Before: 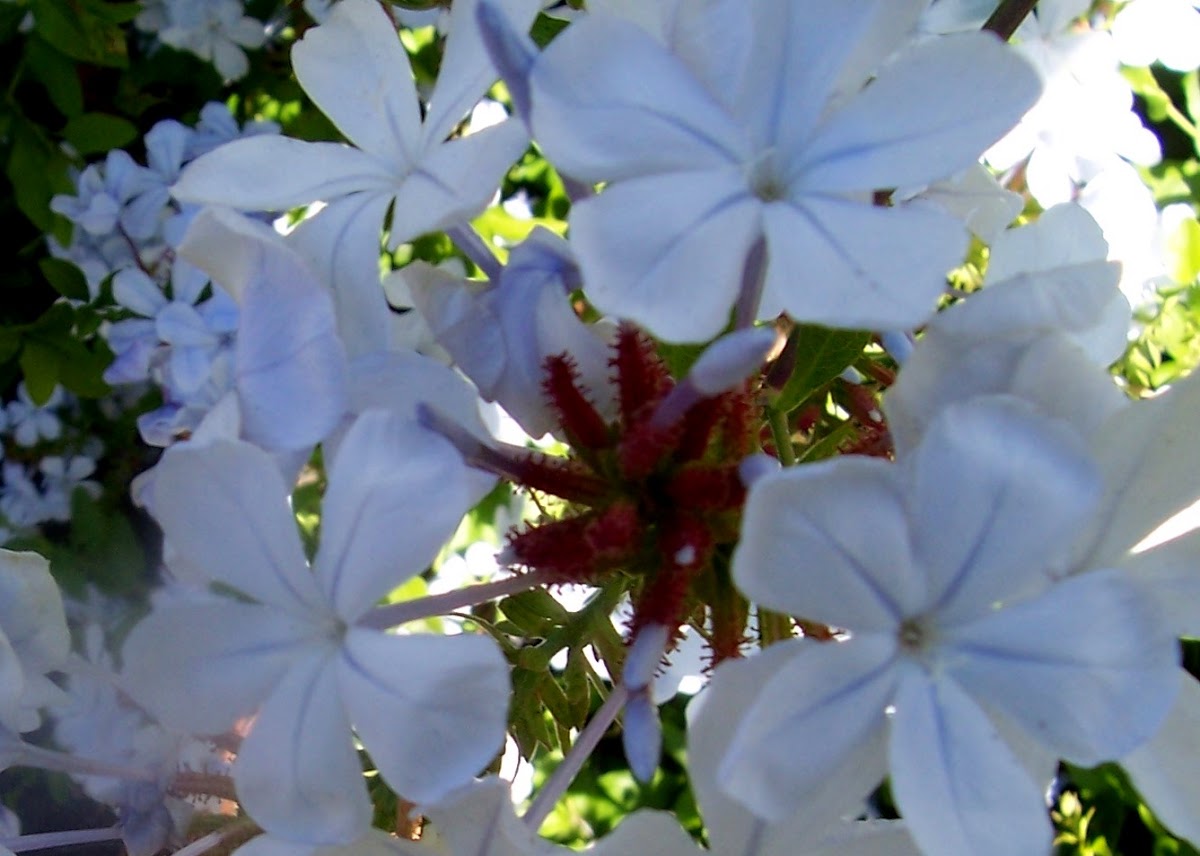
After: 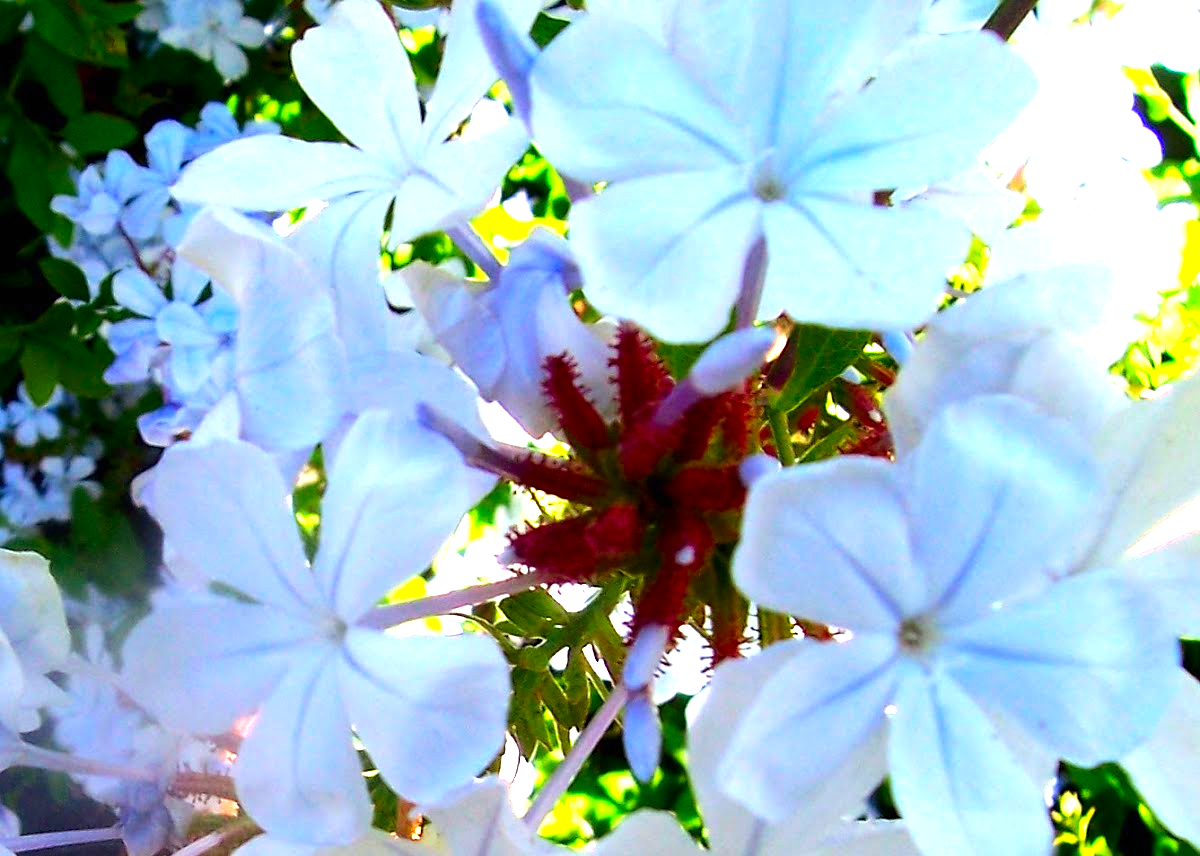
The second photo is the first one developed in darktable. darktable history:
color contrast: green-magenta contrast 1.69, blue-yellow contrast 1.49
sharpen: radius 1.864, amount 0.398, threshold 1.271
exposure: black level correction 0, exposure 1.1 EV, compensate highlight preservation false
tone equalizer: -8 EV -0.417 EV, -7 EV -0.389 EV, -6 EV -0.333 EV, -5 EV -0.222 EV, -3 EV 0.222 EV, -2 EV 0.333 EV, -1 EV 0.389 EV, +0 EV 0.417 EV, edges refinement/feathering 500, mask exposure compensation -1.57 EV, preserve details no
